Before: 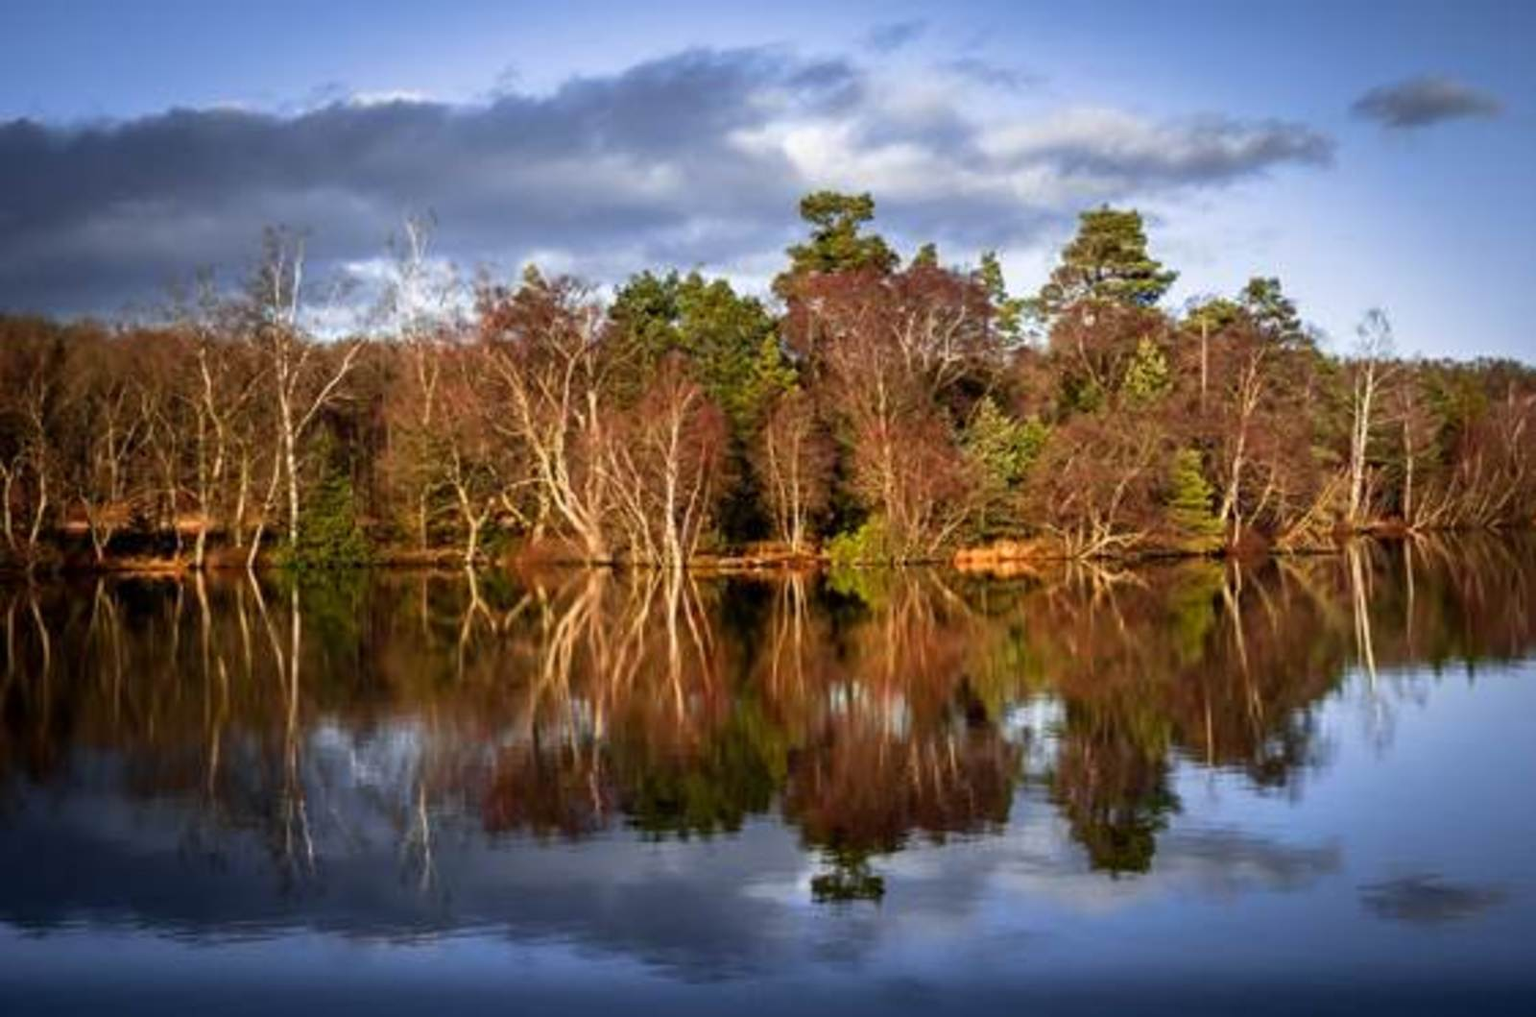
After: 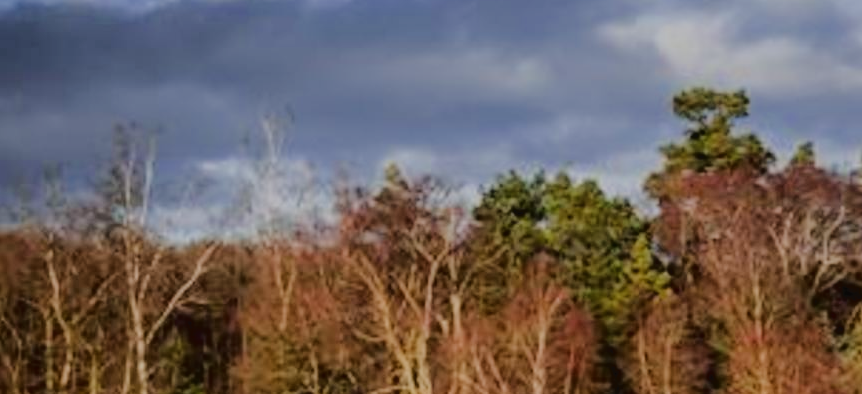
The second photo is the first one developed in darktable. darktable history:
tone curve: curves: ch0 [(0, 0) (0.003, 0.036) (0.011, 0.04) (0.025, 0.042) (0.044, 0.052) (0.069, 0.066) (0.1, 0.085) (0.136, 0.106) (0.177, 0.144) (0.224, 0.188) (0.277, 0.241) (0.335, 0.307) (0.399, 0.382) (0.468, 0.466) (0.543, 0.56) (0.623, 0.672) (0.709, 0.772) (0.801, 0.876) (0.898, 0.949) (1, 1)], color space Lab, linked channels, preserve colors none
filmic rgb: black relative exposure -6.92 EV, white relative exposure 5.61 EV, hardness 2.86
tone equalizer: -8 EV -0.028 EV, -7 EV 0.031 EV, -6 EV -0.008 EV, -5 EV 0.006 EV, -4 EV -0.046 EV, -3 EV -0.237 EV, -2 EV -0.671 EV, -1 EV -0.995 EV, +0 EV -0.964 EV, edges refinement/feathering 500, mask exposure compensation -1.57 EV, preserve details no
crop: left 10.065%, top 10.662%, right 36.044%, bottom 52.058%
